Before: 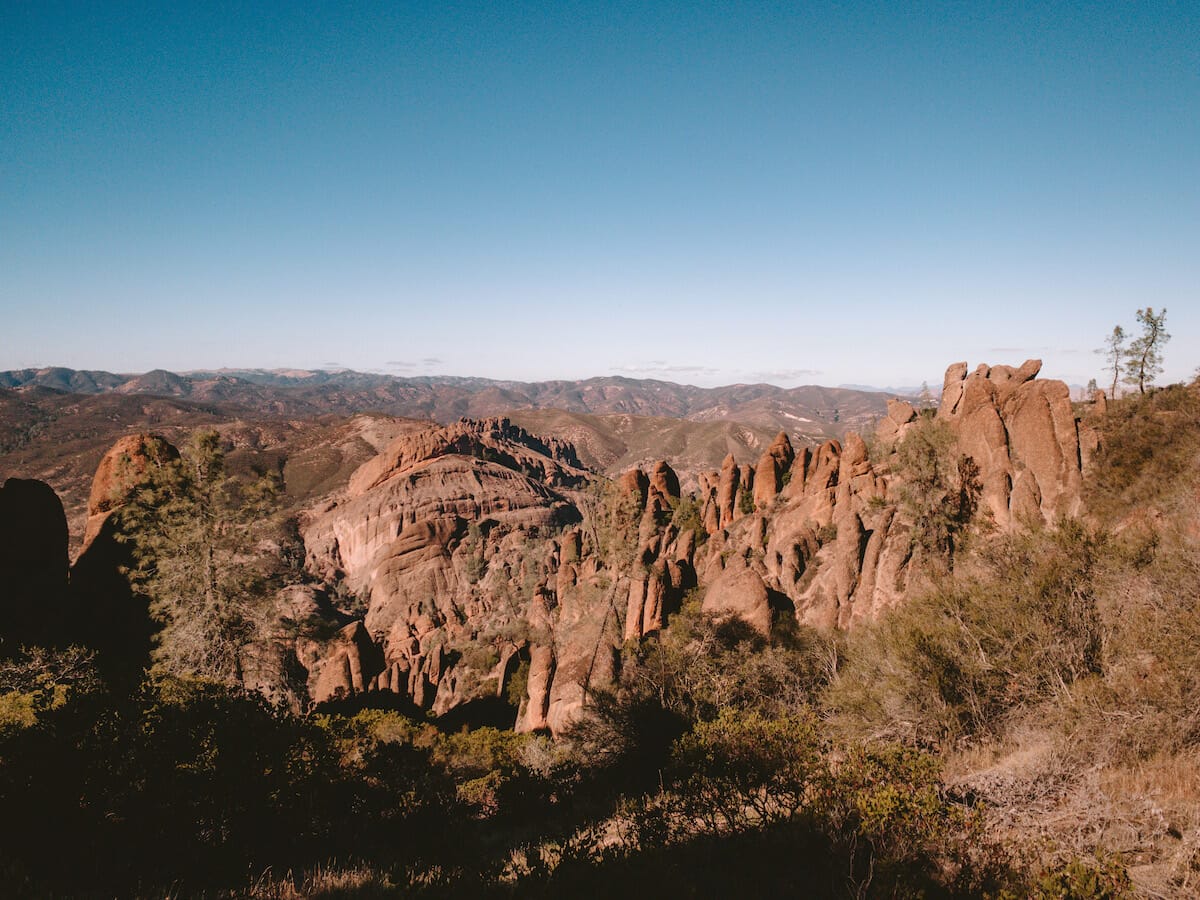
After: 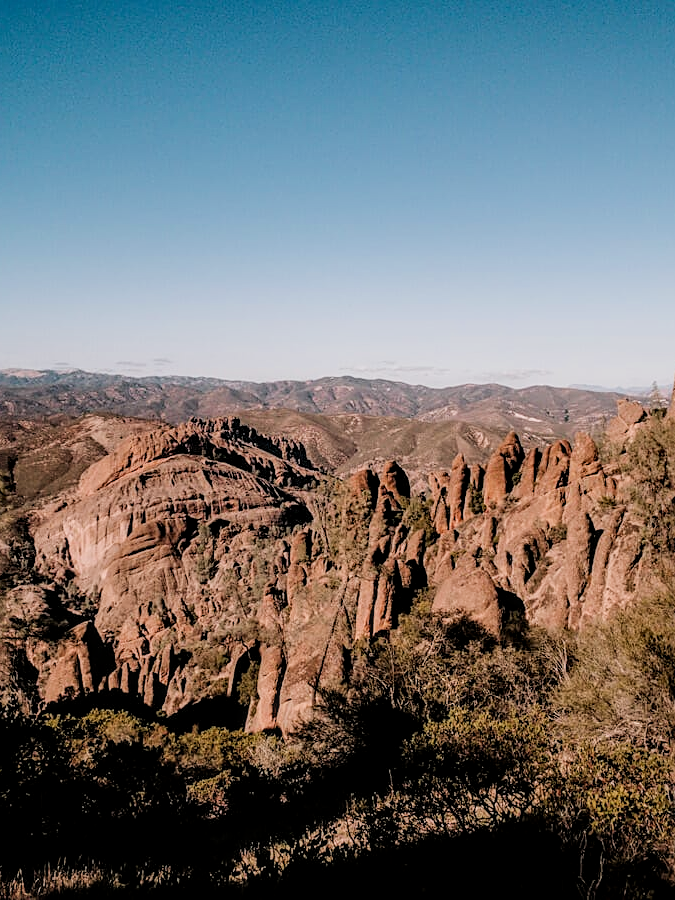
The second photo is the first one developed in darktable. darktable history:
sharpen: on, module defaults
filmic rgb: black relative exposure -5.05 EV, white relative exposure 3.96 EV, hardness 2.88, contrast 1.19
crop and rotate: left 22.512%, right 21.233%
local contrast: on, module defaults
